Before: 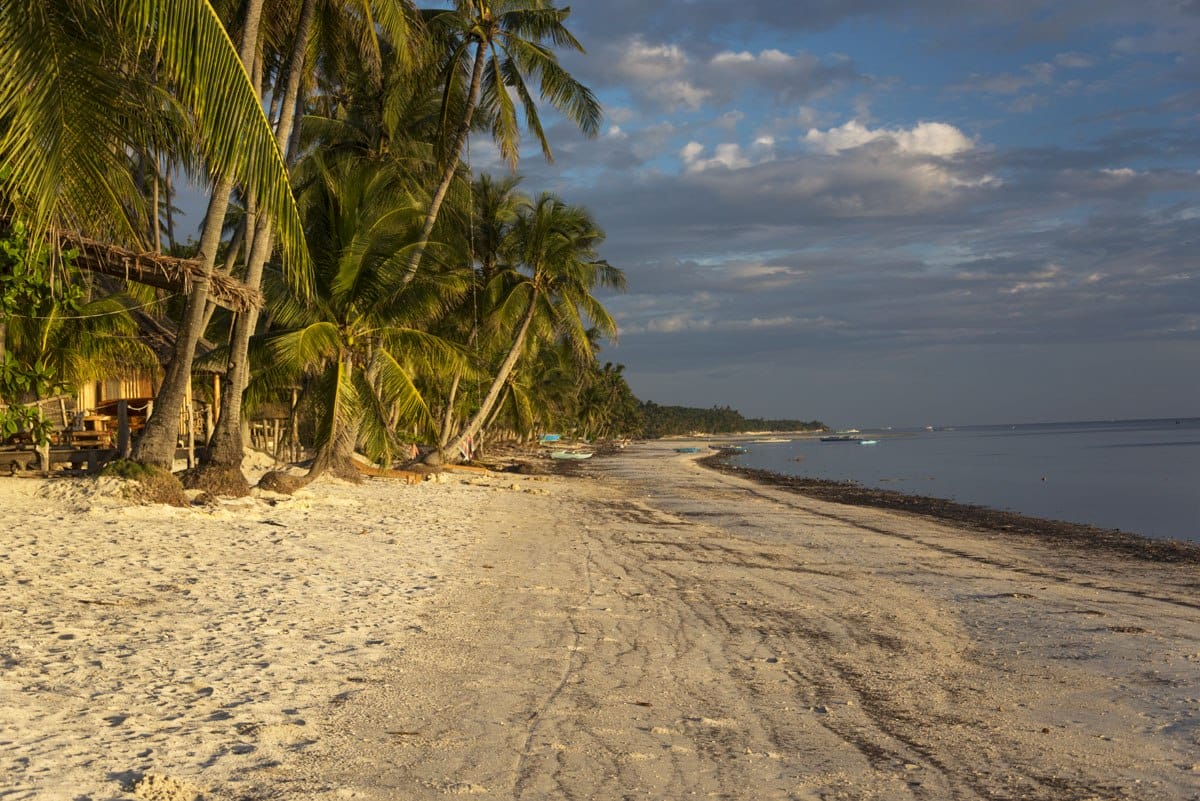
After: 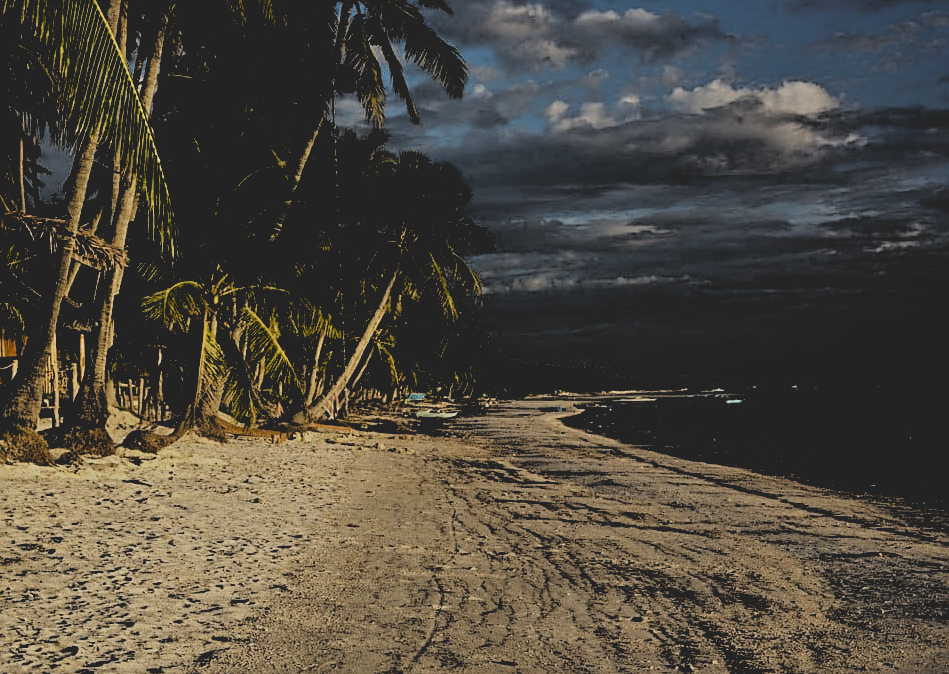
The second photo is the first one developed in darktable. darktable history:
crop: left 11.265%, top 5.169%, right 9.602%, bottom 10.678%
sharpen: on, module defaults
tone equalizer: -8 EV -2 EV, -7 EV -1.98 EV, -6 EV -1.97 EV, -5 EV -1.98 EV, -4 EV -1.97 EV, -3 EV -1.98 EV, -2 EV -1.98 EV, -1 EV -1.61 EV, +0 EV -1.99 EV
contrast brightness saturation: contrast -0.276
filmic rgb: black relative exposure -1.07 EV, white relative exposure 2.09 EV, hardness 1.6, contrast 2.239
exposure: black level correction 0.008, exposure 0.974 EV, compensate highlight preservation false
